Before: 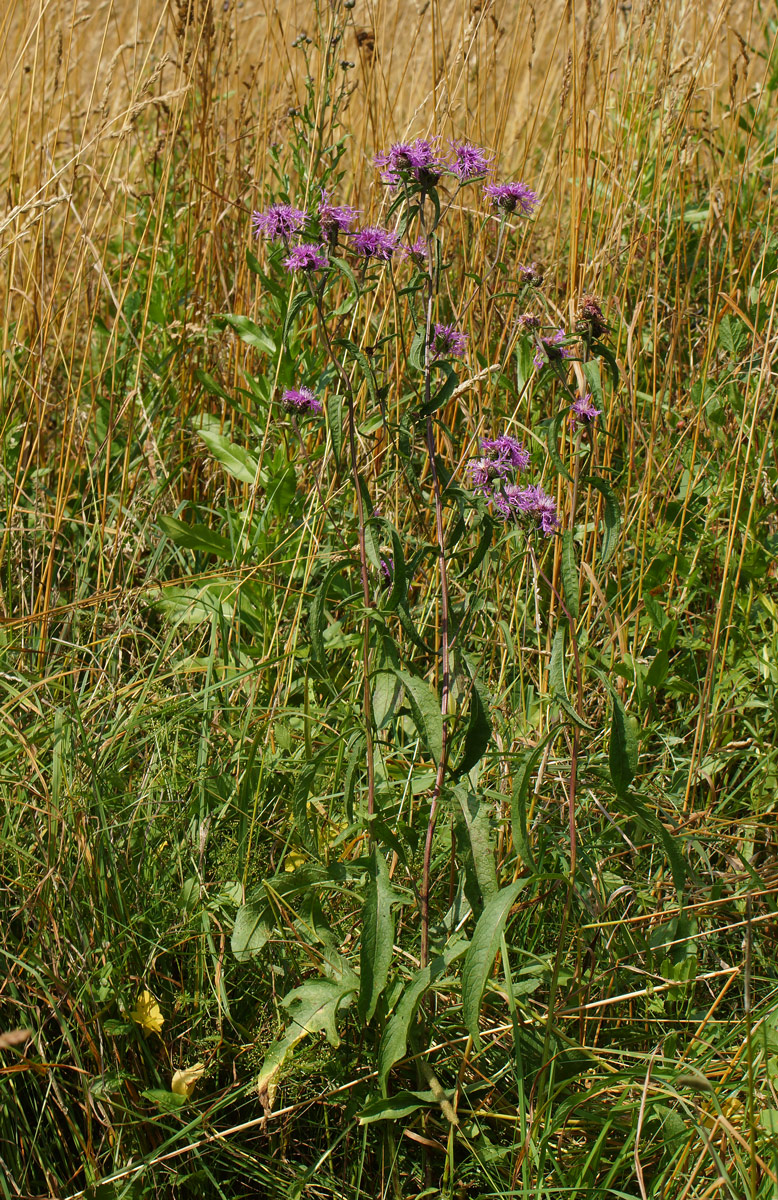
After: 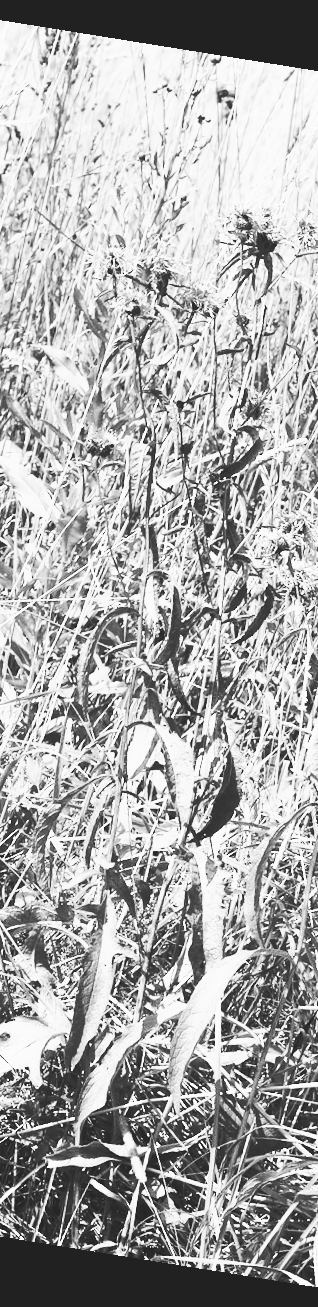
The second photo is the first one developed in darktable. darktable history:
monochrome: size 3.1
rotate and perspective: rotation 9.12°, automatic cropping off
velvia: on, module defaults
exposure: black level correction 0, exposure 0.95 EV, compensate exposure bias true, compensate highlight preservation false
base curve: curves: ch0 [(0, 0.015) (0.085, 0.116) (0.134, 0.298) (0.19, 0.545) (0.296, 0.764) (0.599, 0.982) (1, 1)], preserve colors none
crop: left 33.36%, right 33.36%
color correction: highlights a* 6.27, highlights b* 8.19, shadows a* 5.94, shadows b* 7.23, saturation 0.9
